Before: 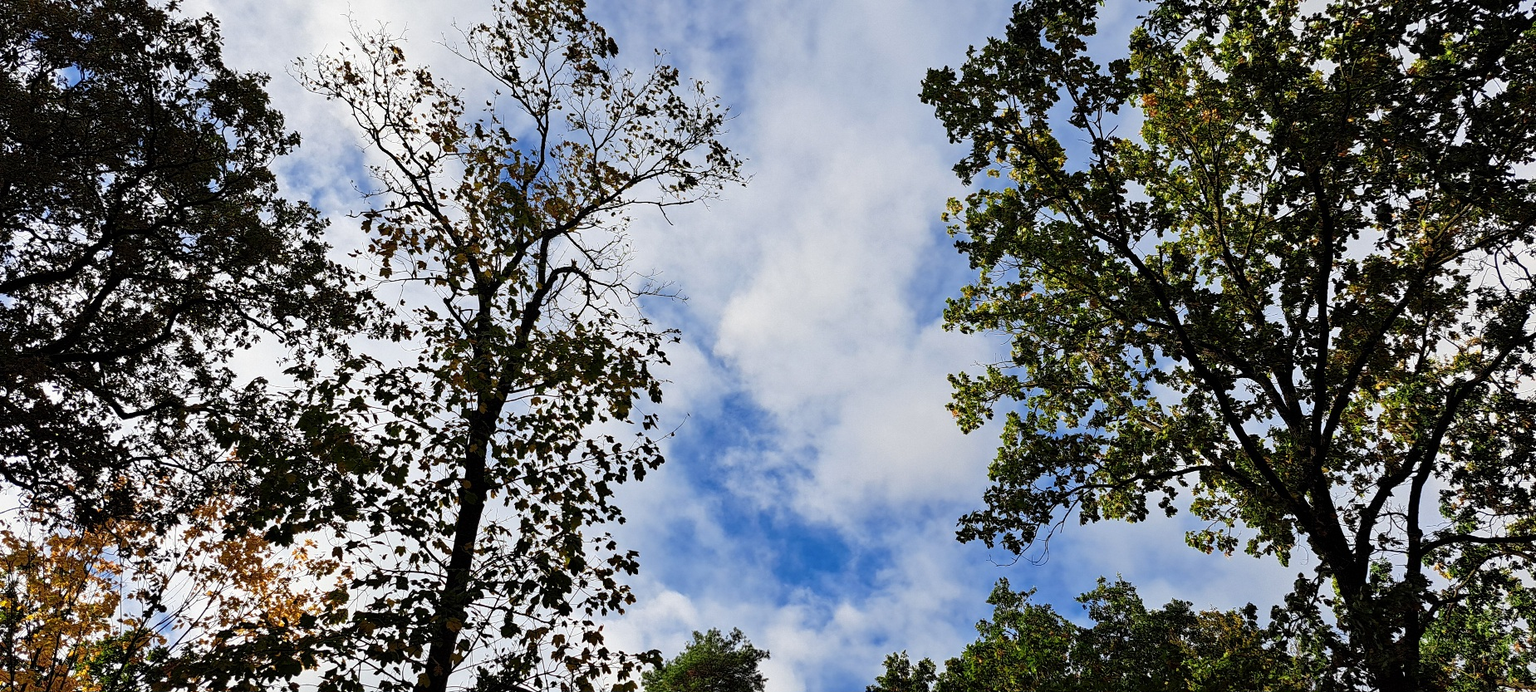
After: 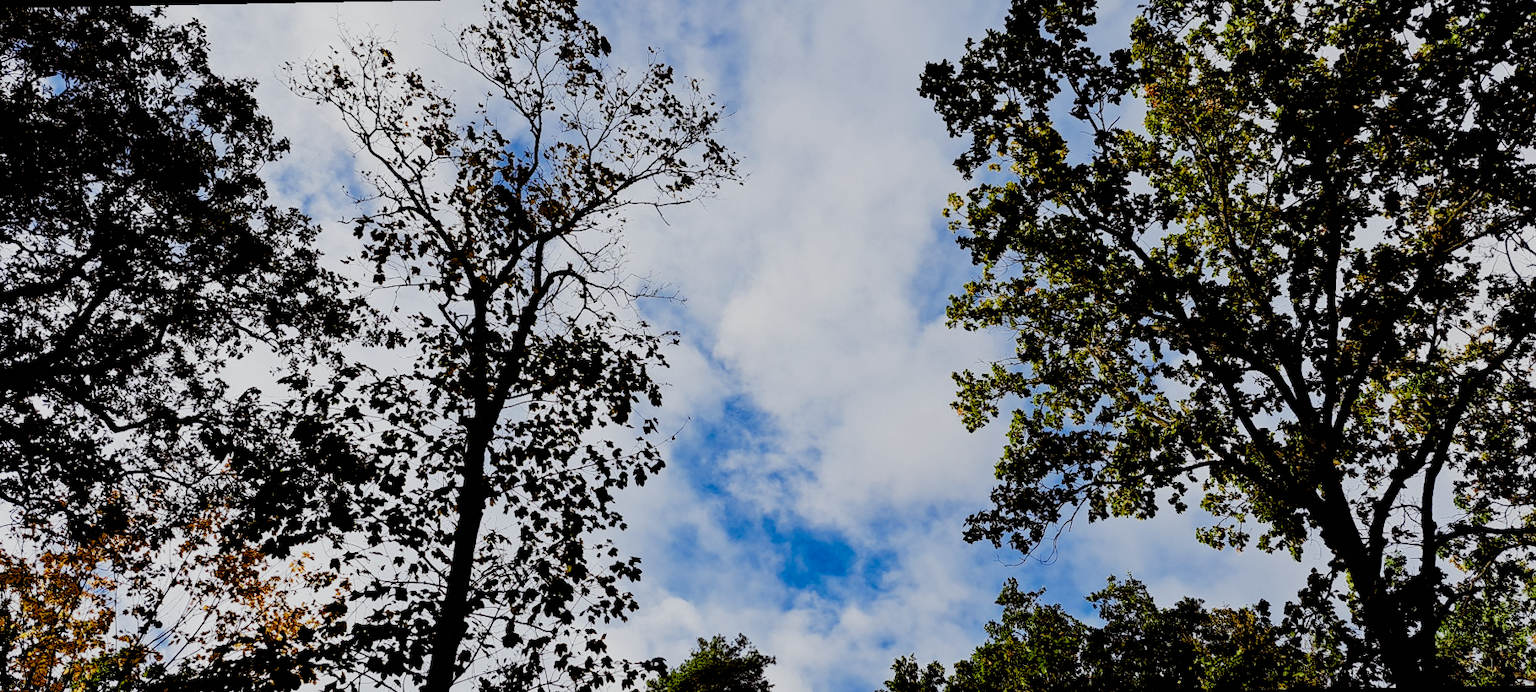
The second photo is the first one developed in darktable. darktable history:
rotate and perspective: rotation -1°, crop left 0.011, crop right 0.989, crop top 0.025, crop bottom 0.975
color balance: lift [1, 1.015, 1.004, 0.985], gamma [1, 0.958, 0.971, 1.042], gain [1, 0.956, 0.977, 1.044]
filmic rgb: black relative exposure -2.85 EV, white relative exposure 4.56 EV, hardness 1.77, contrast 1.25, preserve chrominance no, color science v5 (2021)
